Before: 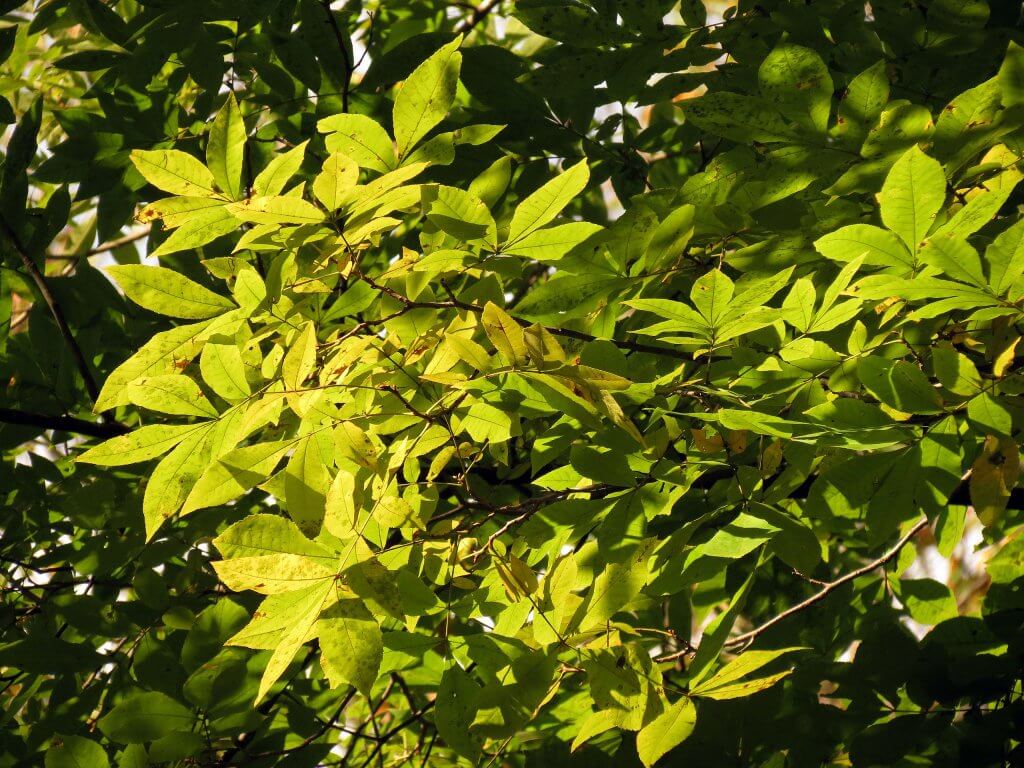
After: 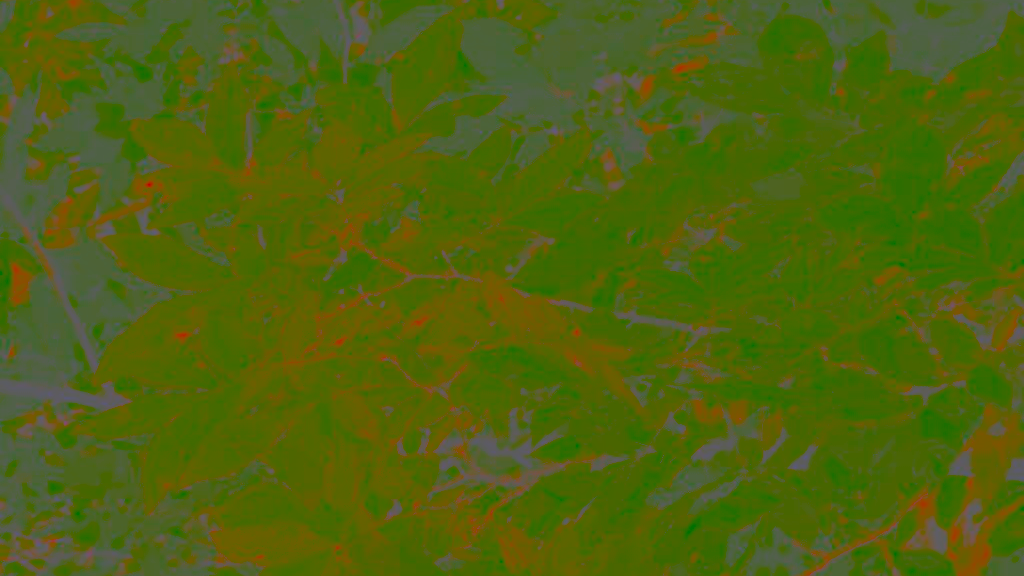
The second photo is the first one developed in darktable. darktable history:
crop: top 3.857%, bottom 21.132%
contrast brightness saturation: contrast -0.99, brightness -0.17, saturation 0.75
sharpen: amount 0.2
